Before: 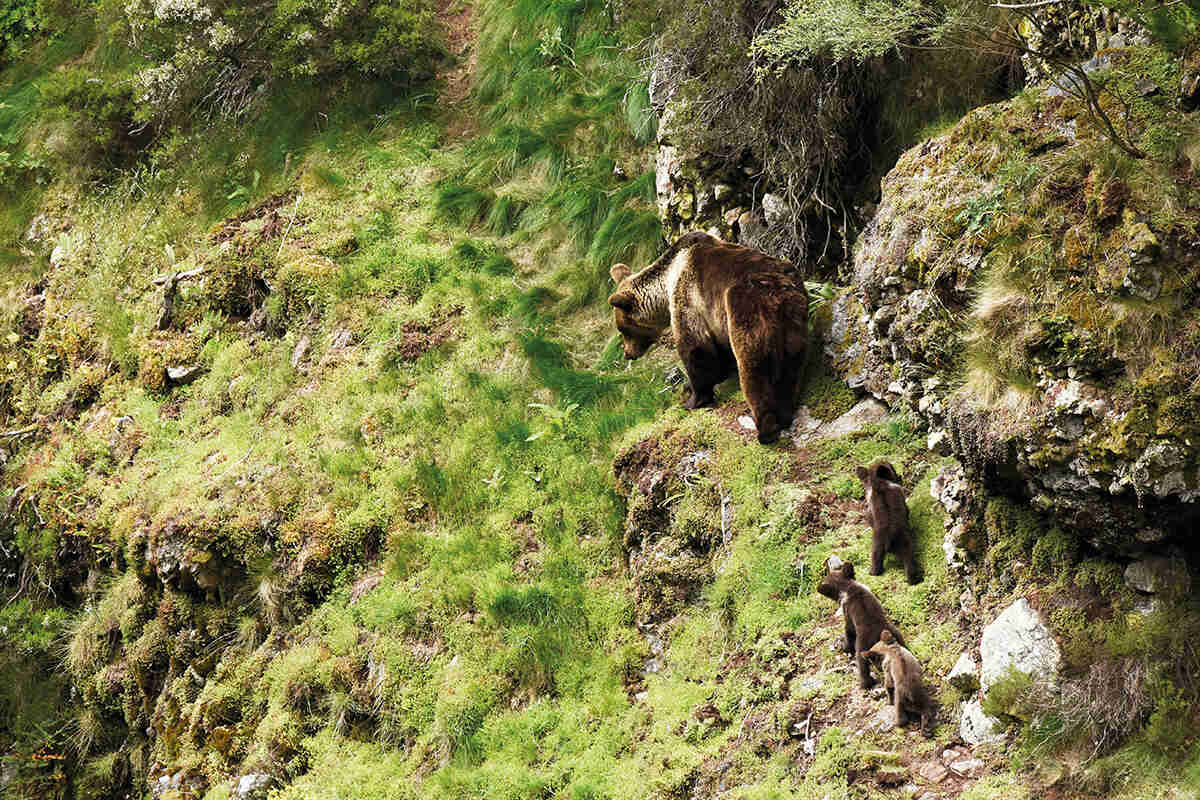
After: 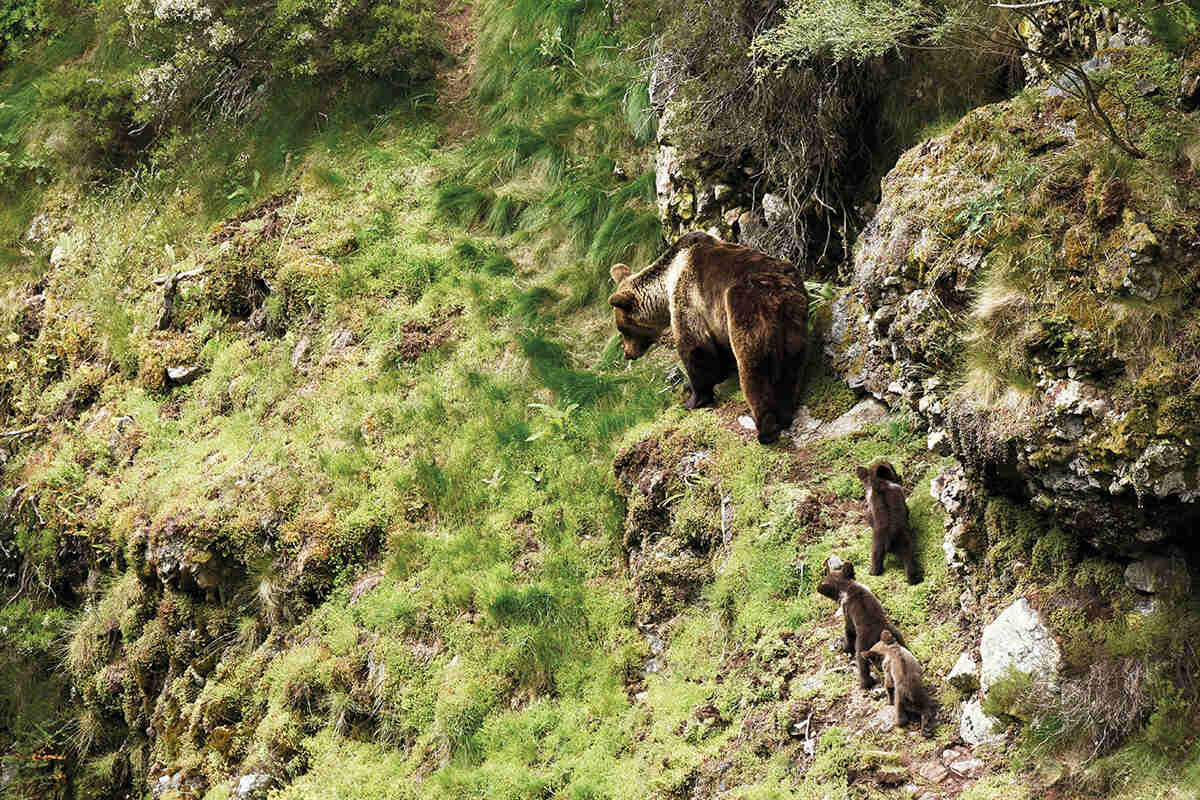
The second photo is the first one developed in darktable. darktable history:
contrast brightness saturation: saturation -0.092
